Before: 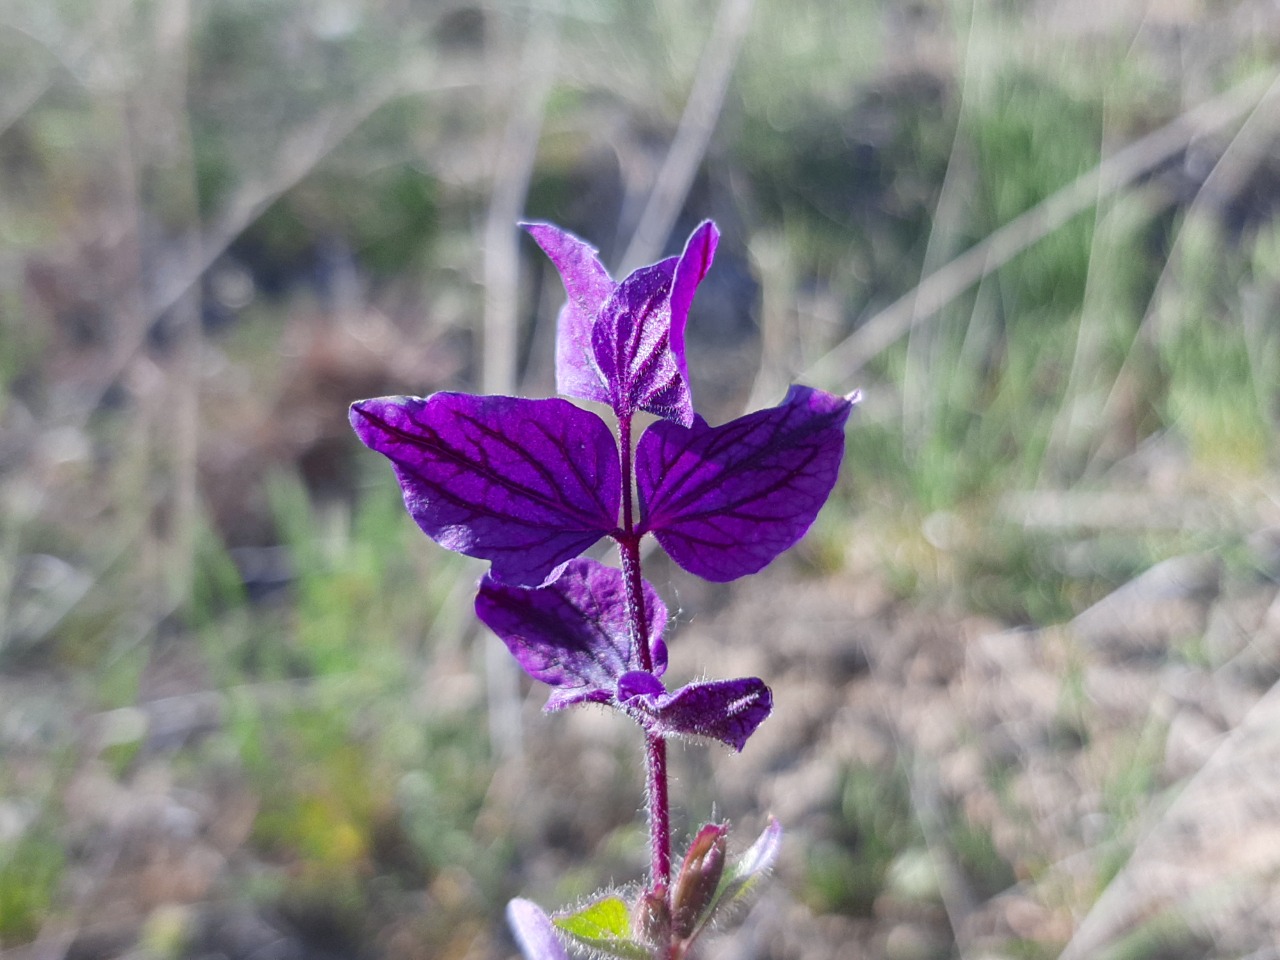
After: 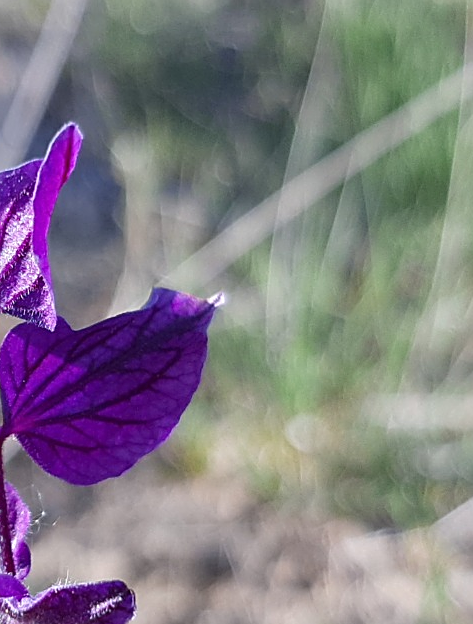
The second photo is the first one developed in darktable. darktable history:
sharpen: amount 0.49
crop and rotate: left 49.824%, top 10.126%, right 13.162%, bottom 24.802%
